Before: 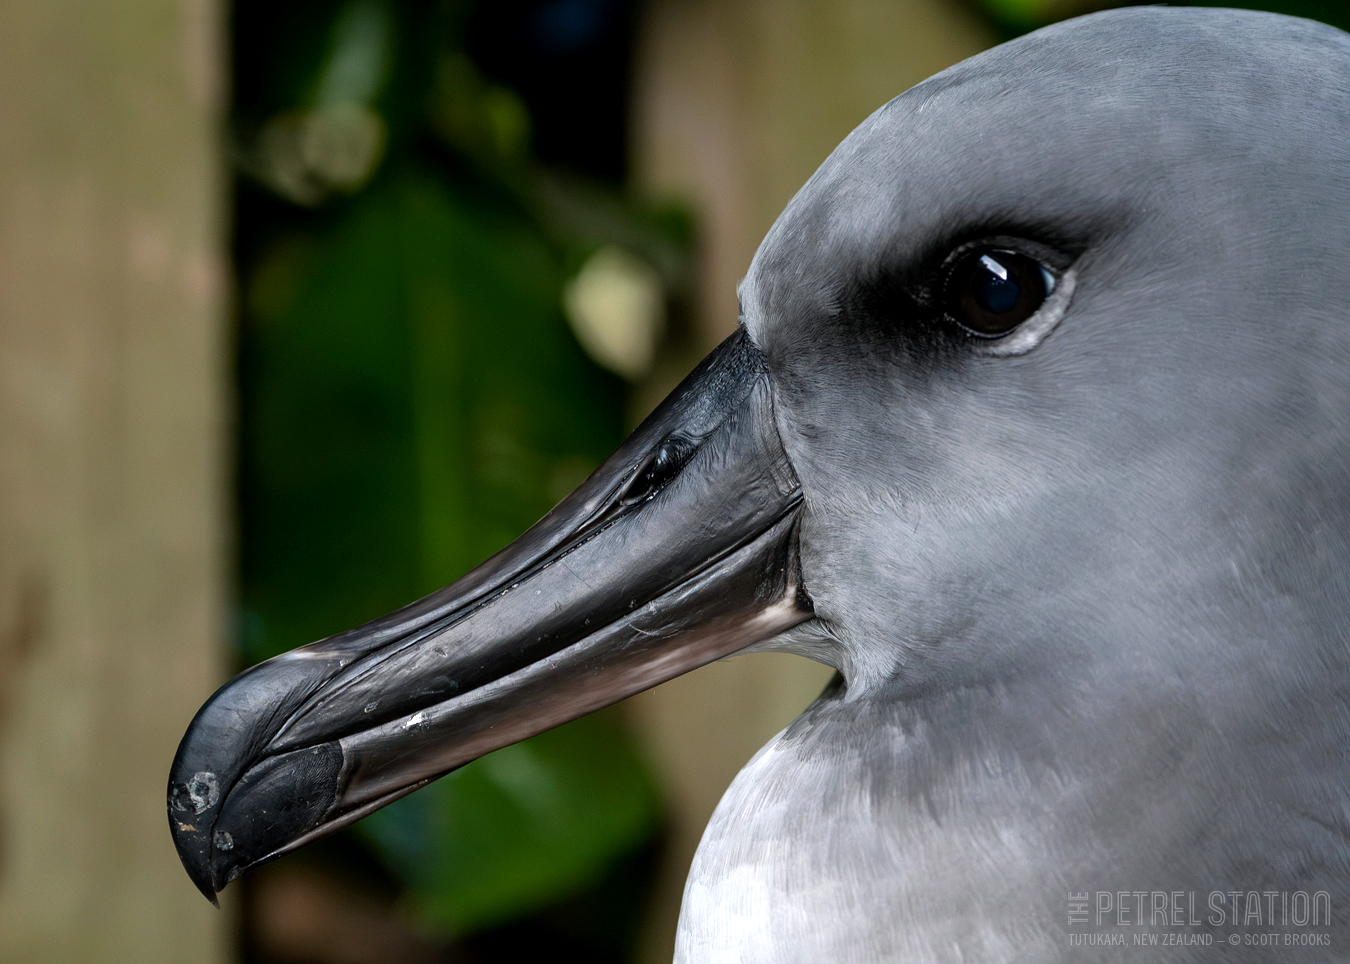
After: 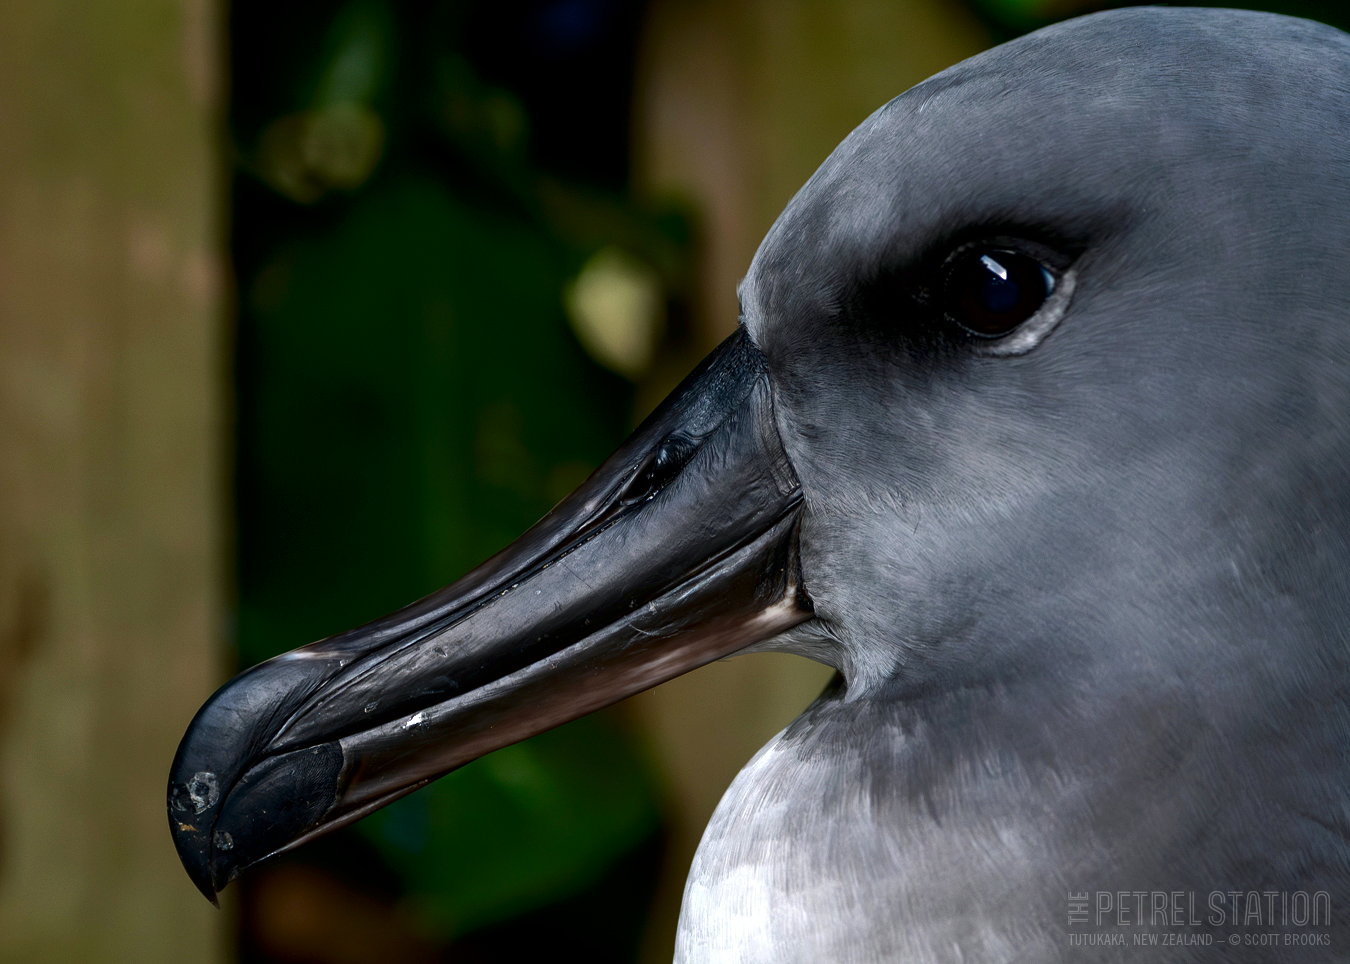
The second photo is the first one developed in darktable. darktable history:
contrast brightness saturation: brightness -0.248, saturation 0.197
